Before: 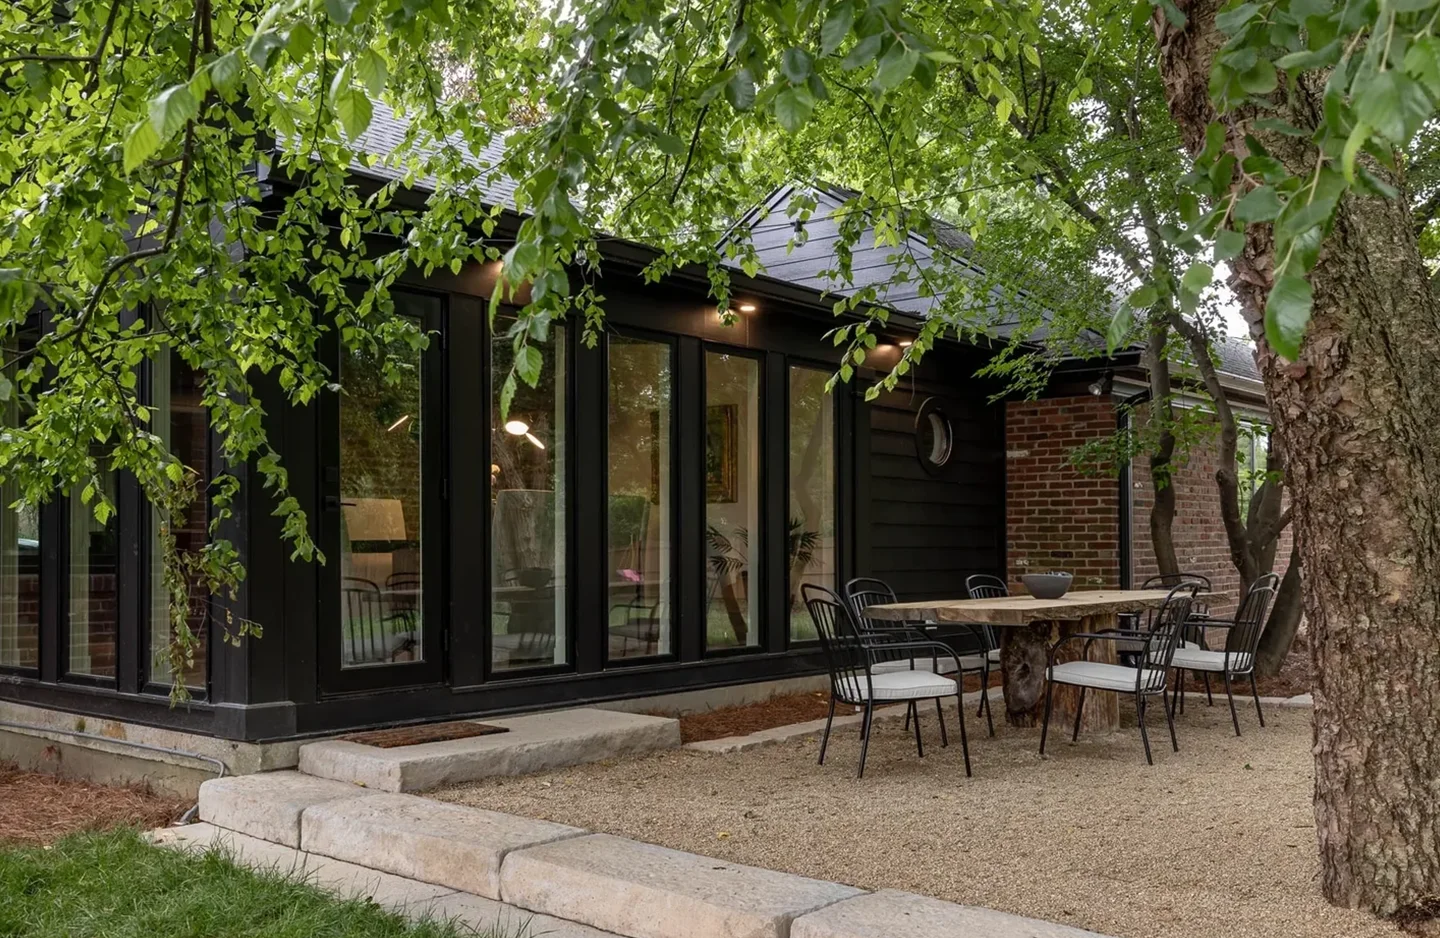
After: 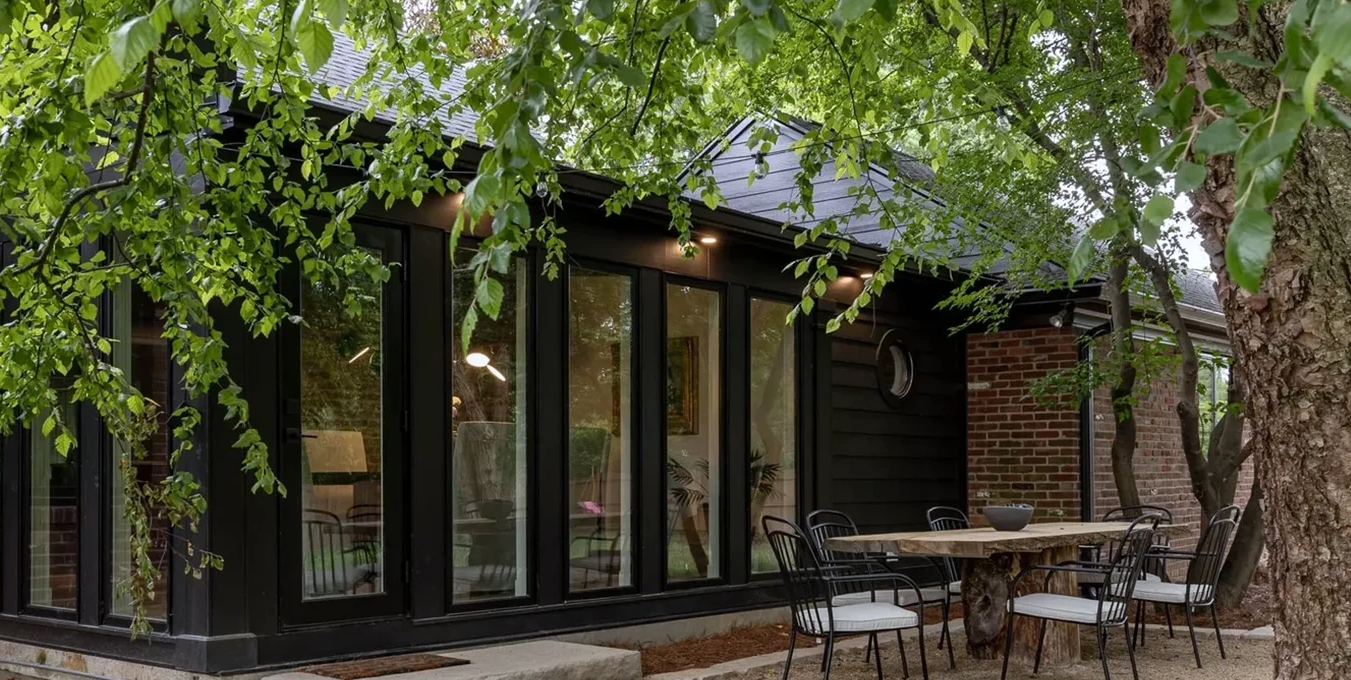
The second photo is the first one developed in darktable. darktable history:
crop: left 2.737%, top 7.287%, right 3.421%, bottom 20.179%
white balance: red 0.983, blue 1.036
